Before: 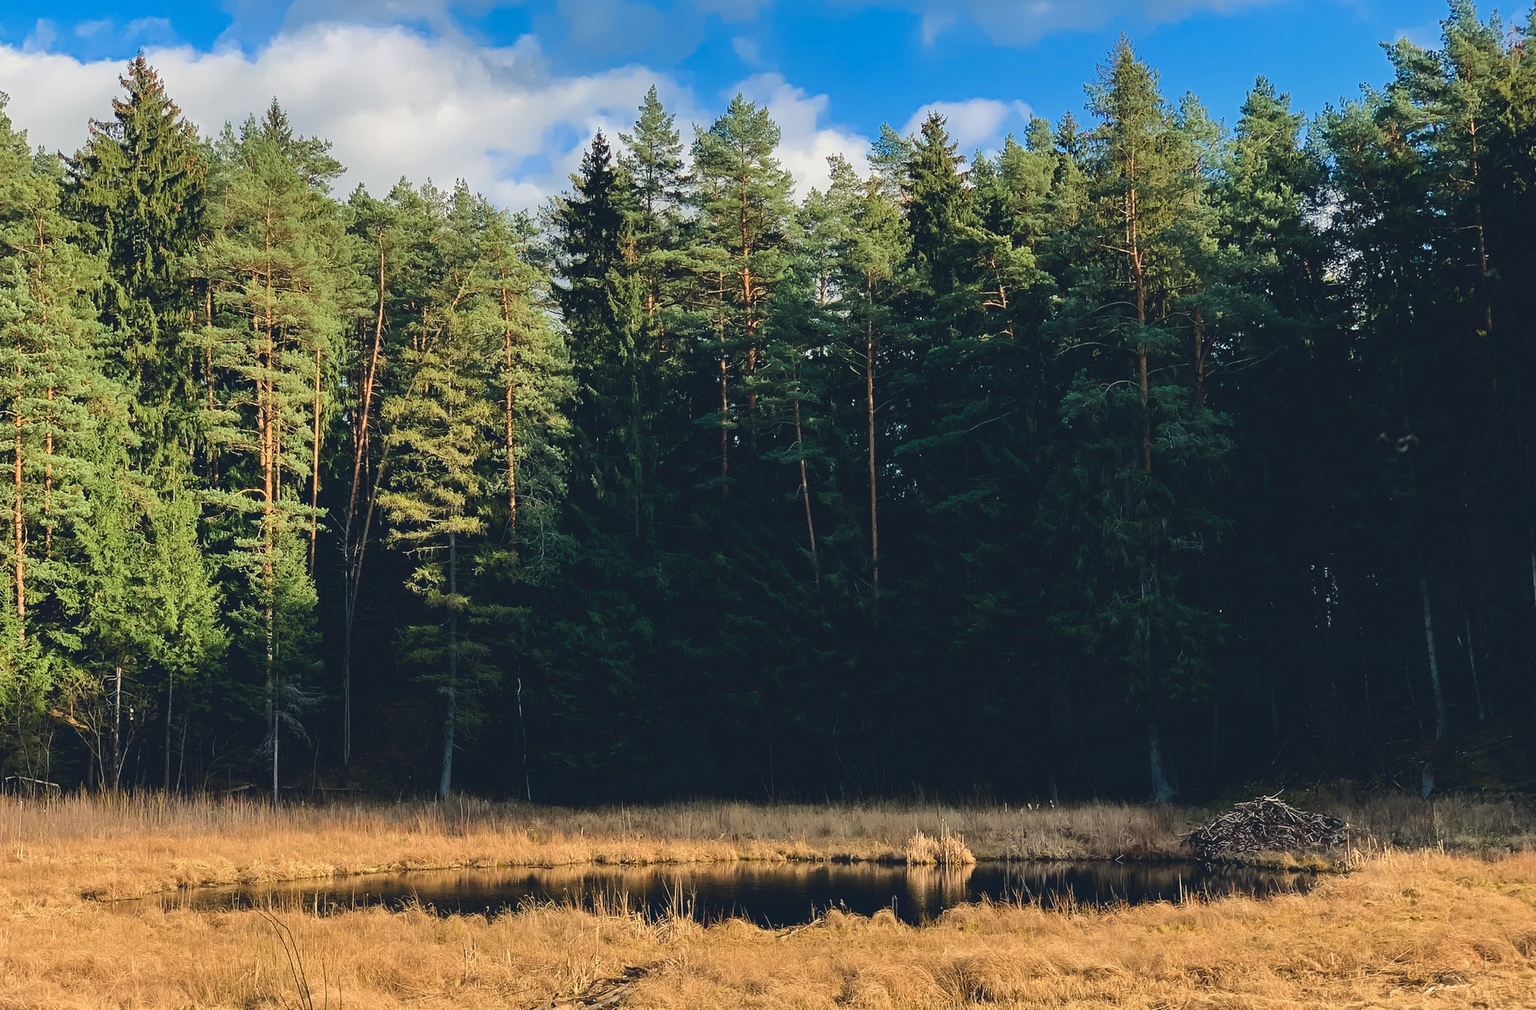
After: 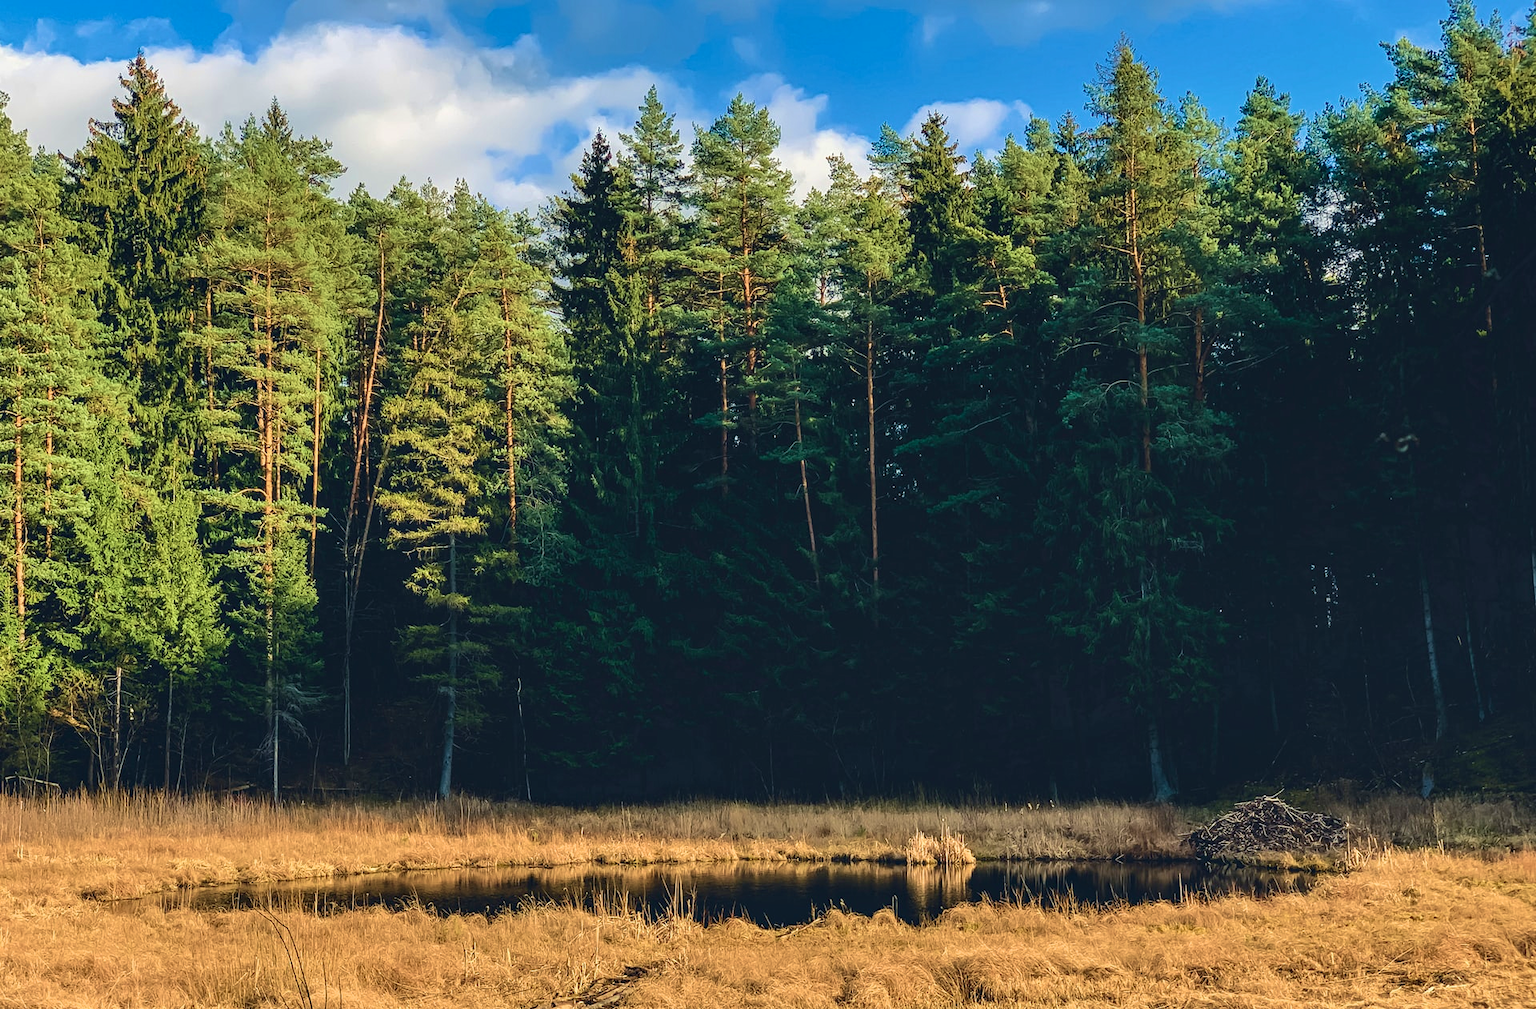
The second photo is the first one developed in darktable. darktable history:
local contrast: detail 130%
velvia: strength 45%
